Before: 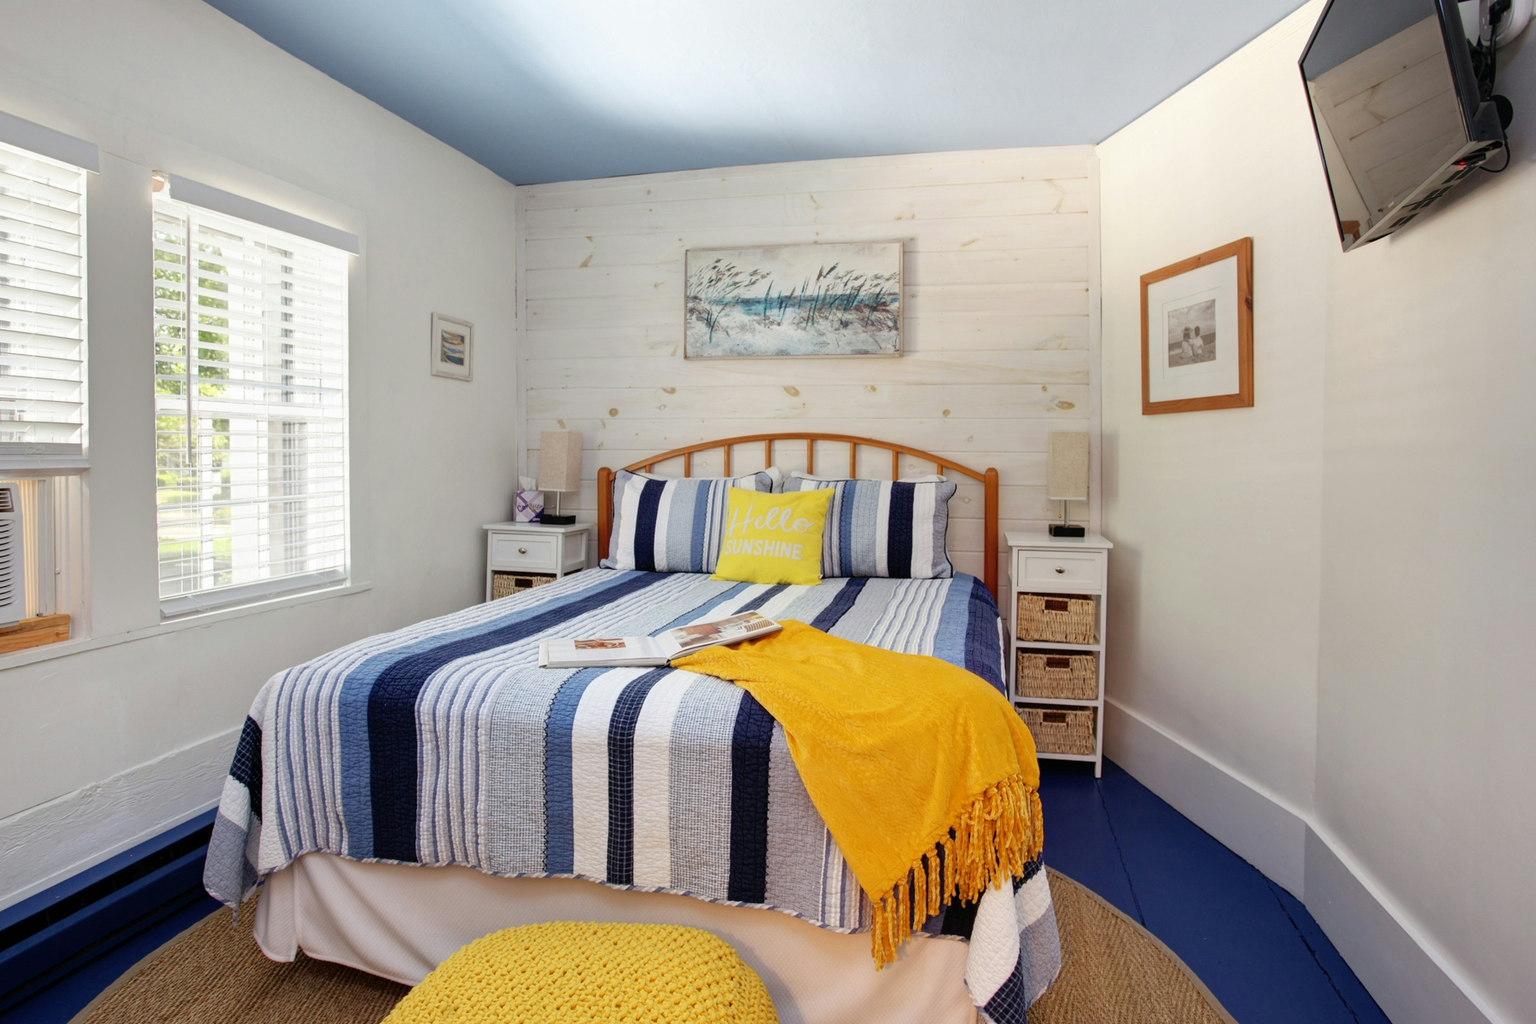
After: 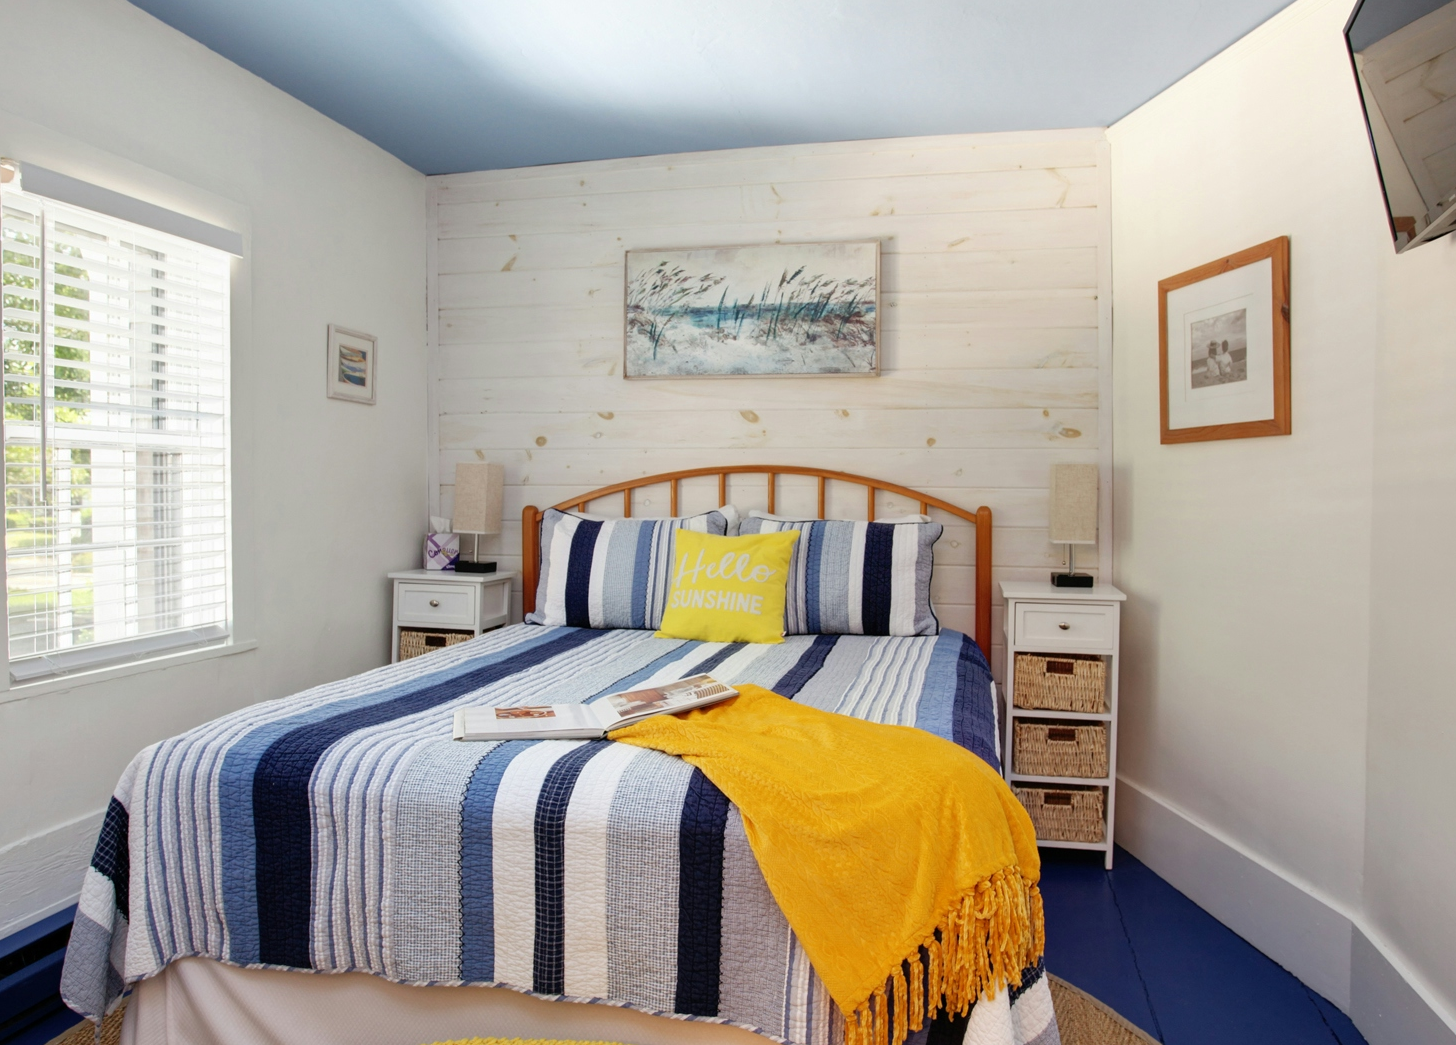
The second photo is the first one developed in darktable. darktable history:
crop: left 9.917%, top 3.542%, right 9.186%, bottom 9.344%
